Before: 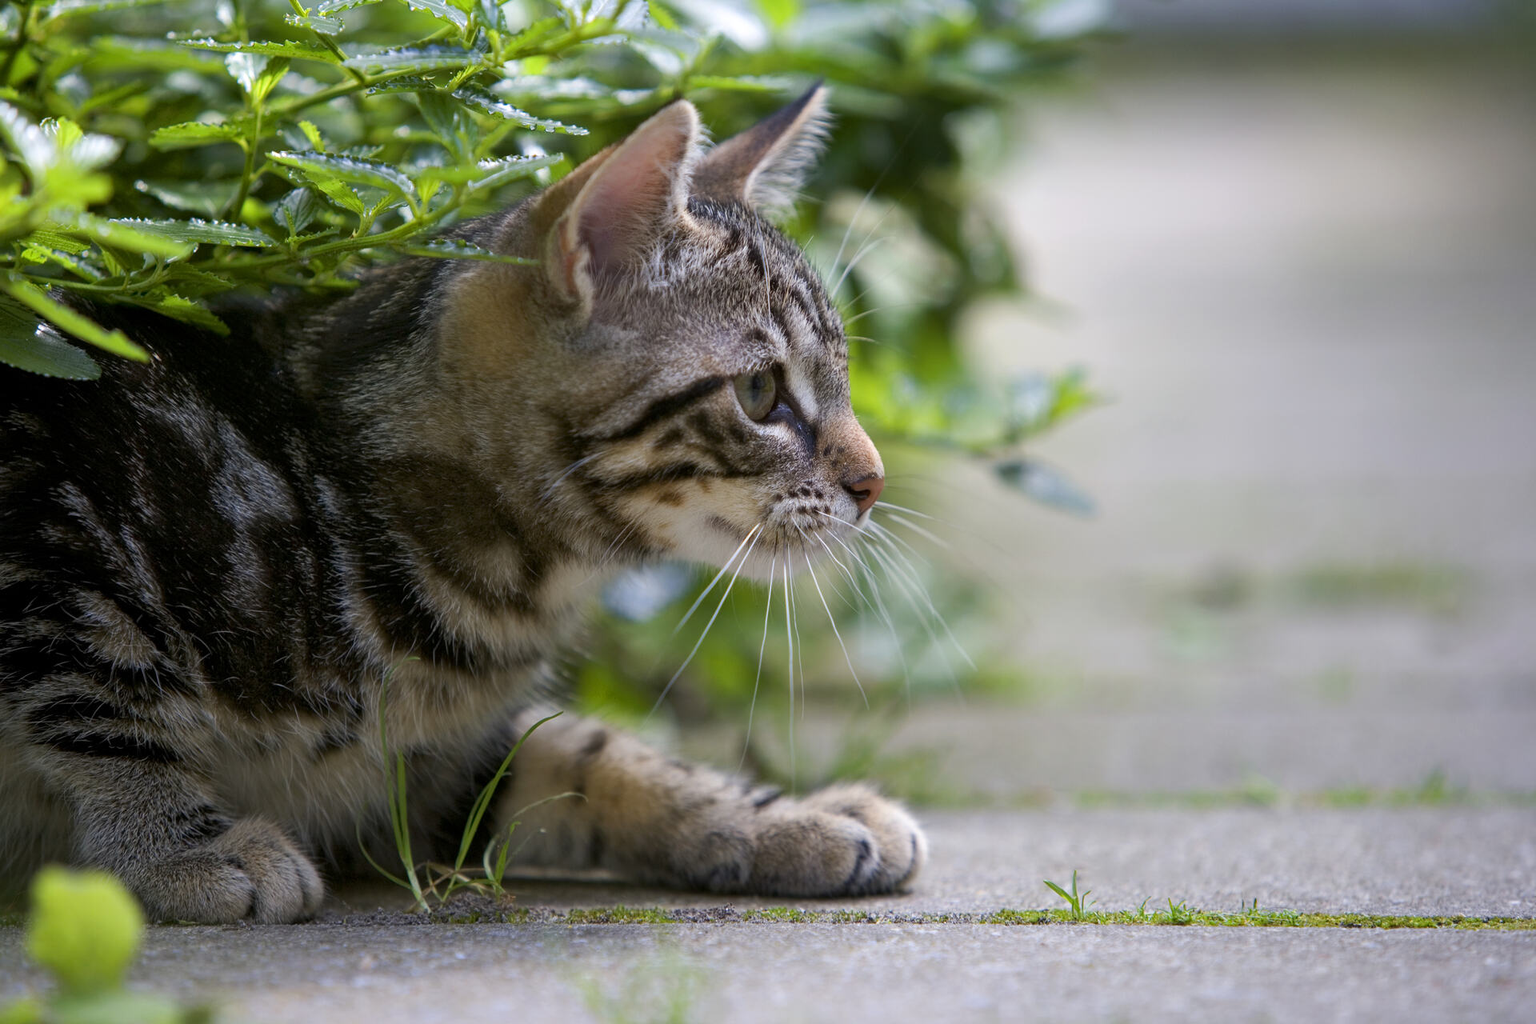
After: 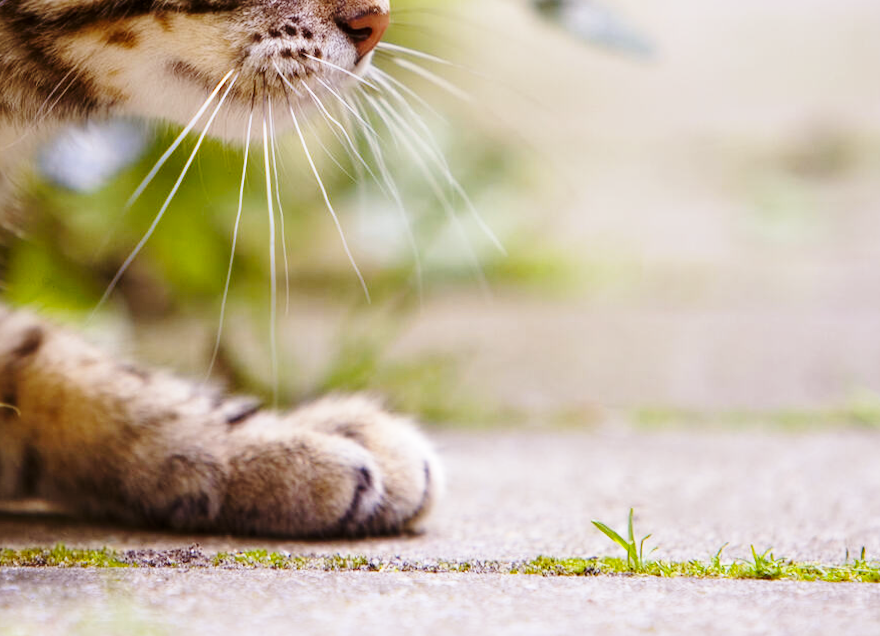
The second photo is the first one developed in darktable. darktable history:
rgb levels: mode RGB, independent channels, levels [[0, 0.5, 1], [0, 0.521, 1], [0, 0.536, 1]]
base curve: curves: ch0 [(0, 0) (0.028, 0.03) (0.121, 0.232) (0.46, 0.748) (0.859, 0.968) (1, 1)], preserve colors none
rotate and perspective: lens shift (horizontal) -0.055, automatic cropping off
crop: left 35.976%, top 45.819%, right 18.162%, bottom 5.807%
